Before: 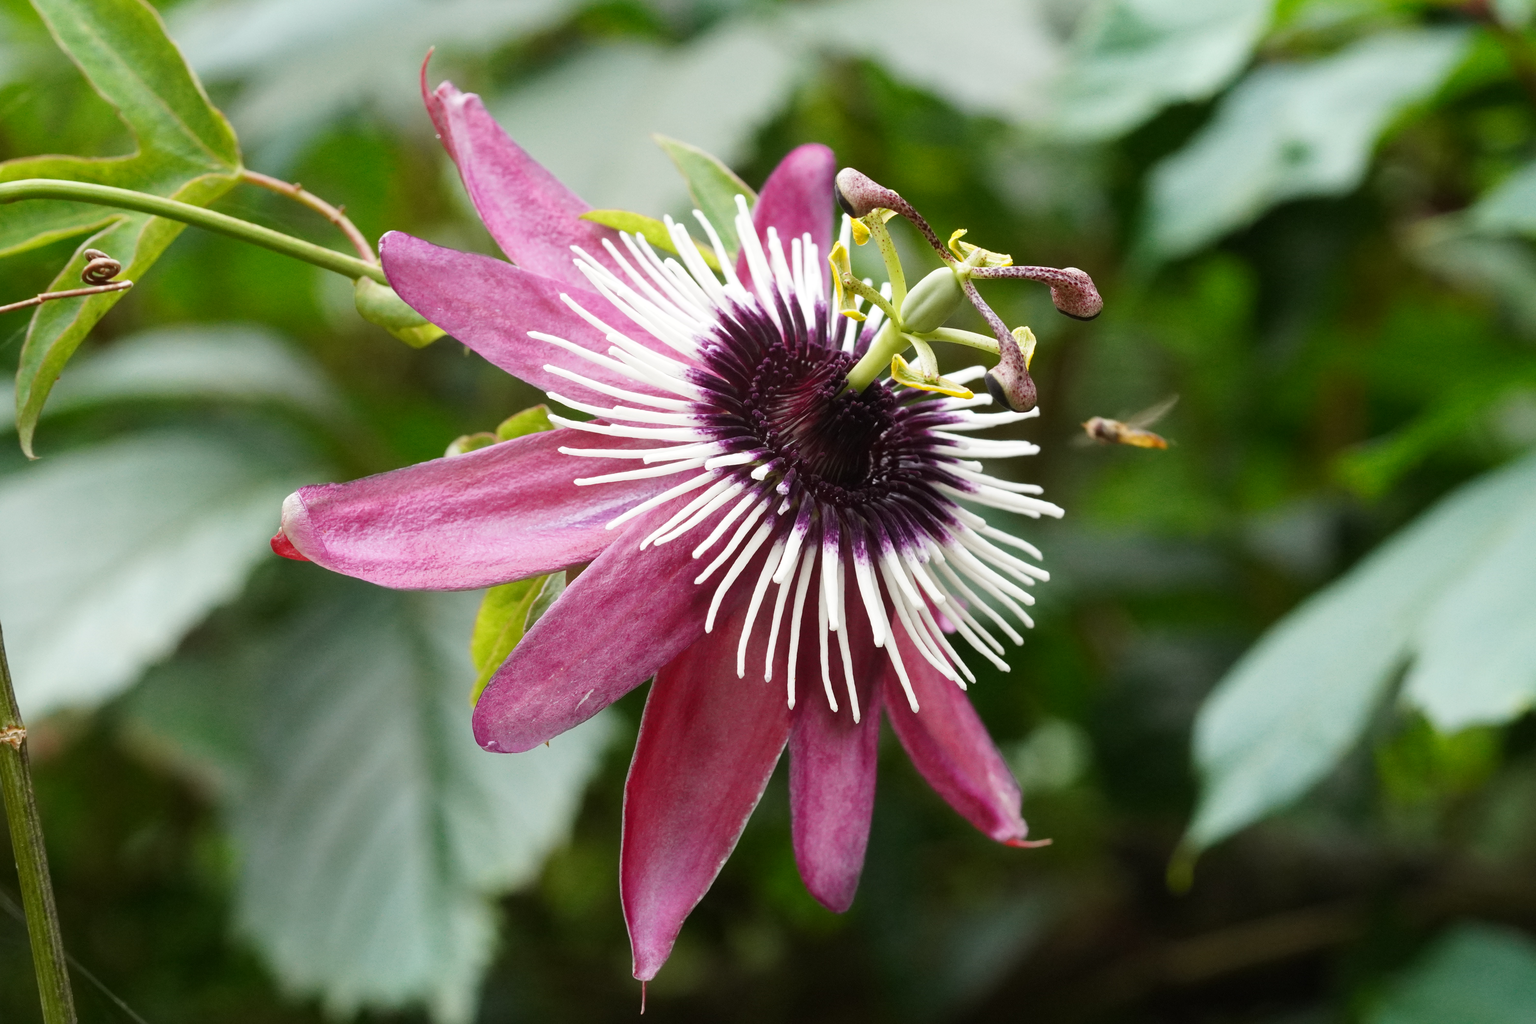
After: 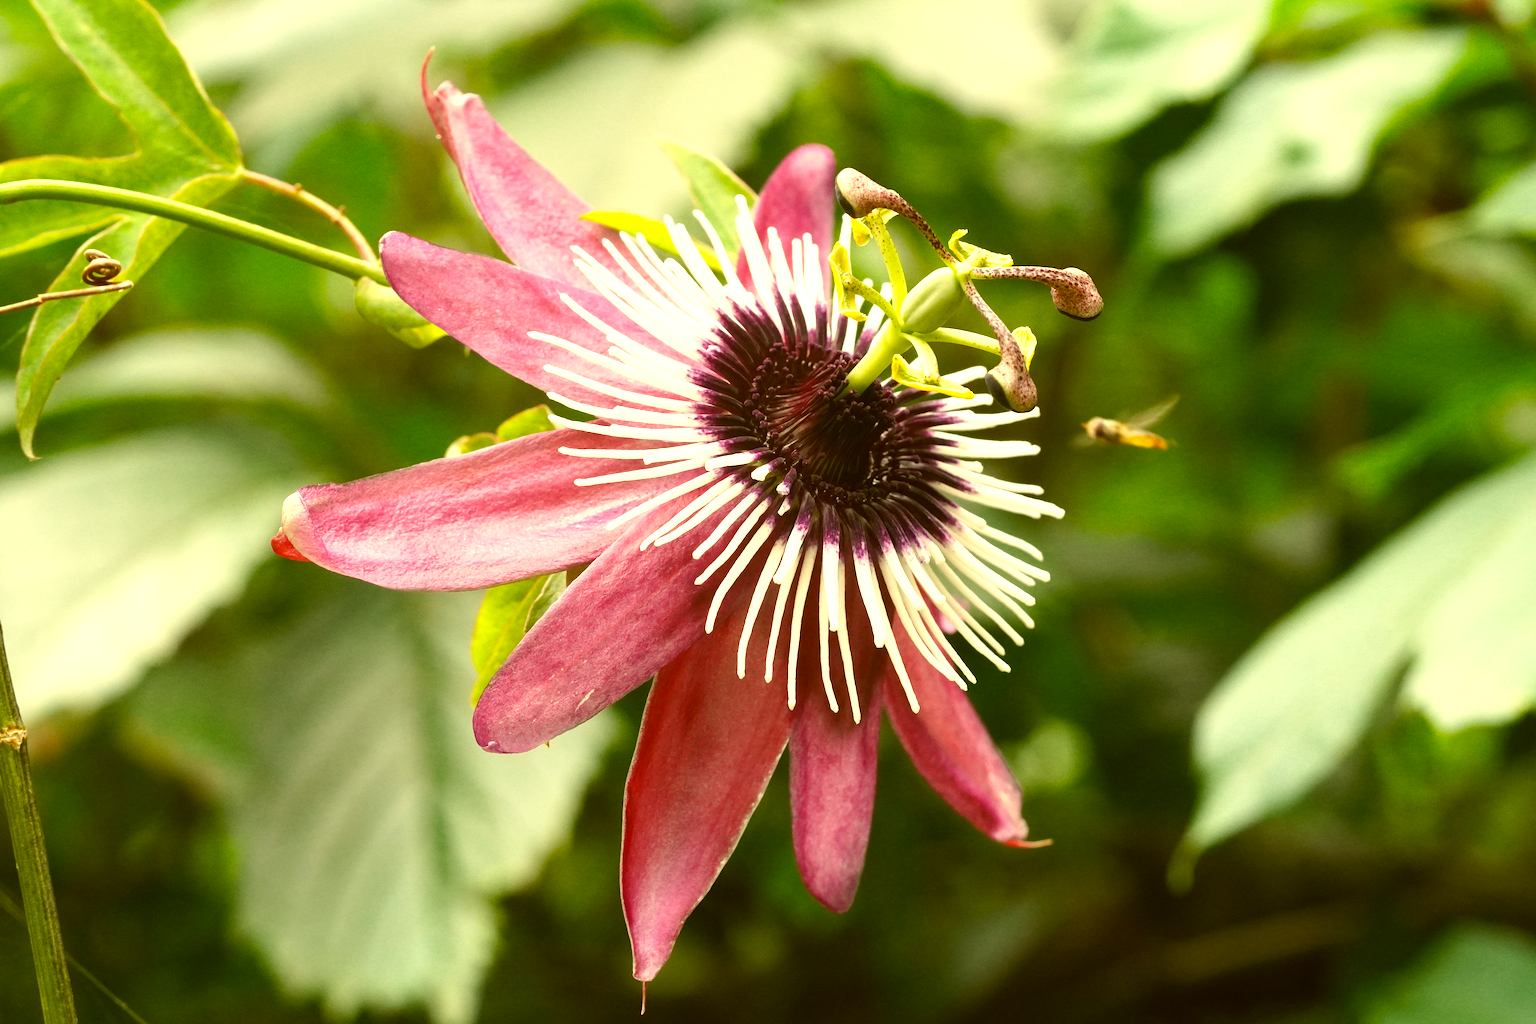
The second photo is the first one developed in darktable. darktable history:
color correction: highlights a* 0.162, highlights b* 29.53, shadows a* -0.162, shadows b* 21.09
exposure: black level correction 0, exposure 0.7 EV, compensate highlight preservation false
